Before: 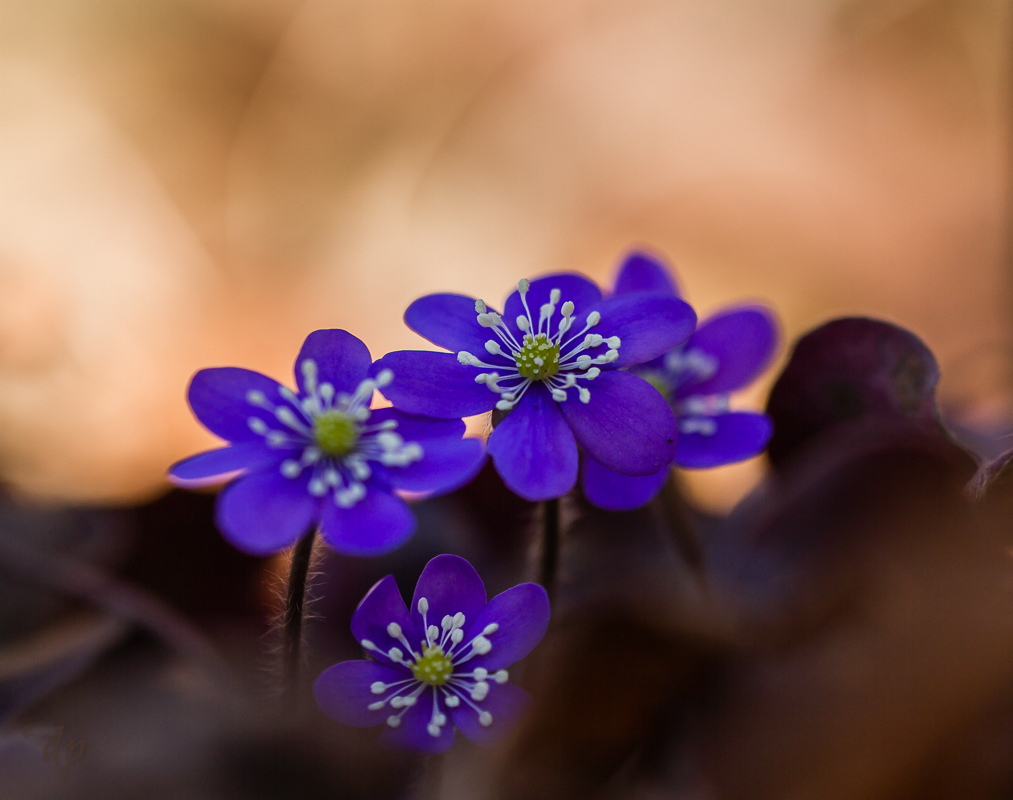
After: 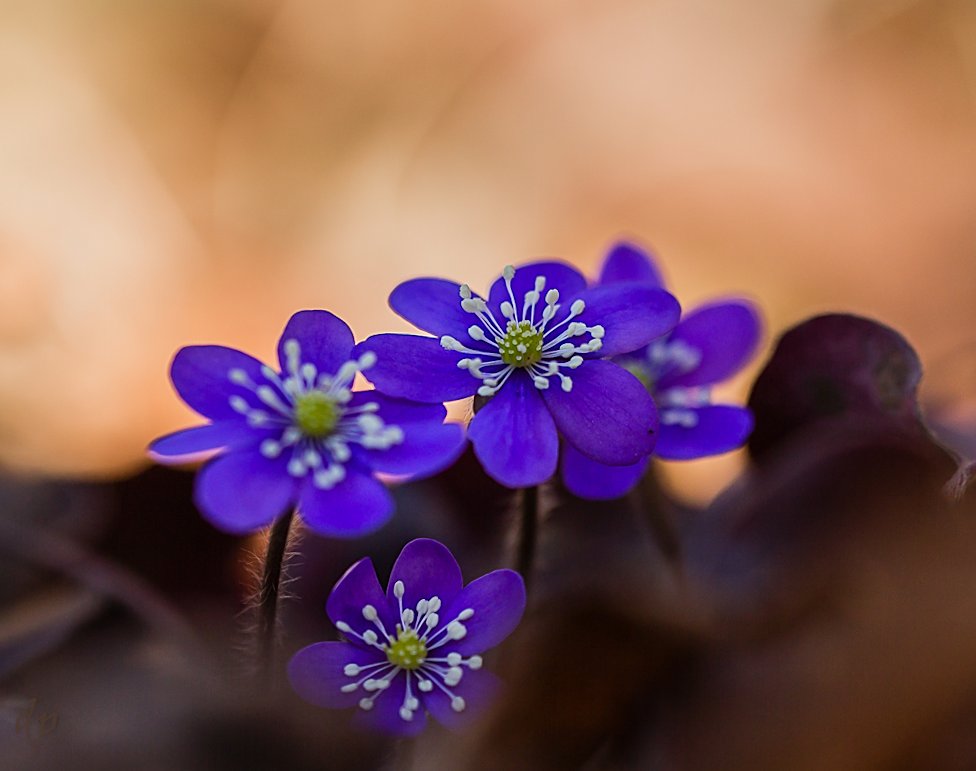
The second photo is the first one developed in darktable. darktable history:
base curve: curves: ch0 [(0, 0) (0.235, 0.266) (0.503, 0.496) (0.786, 0.72) (1, 1)]
sharpen: on, module defaults
crop and rotate: angle -1.69°
